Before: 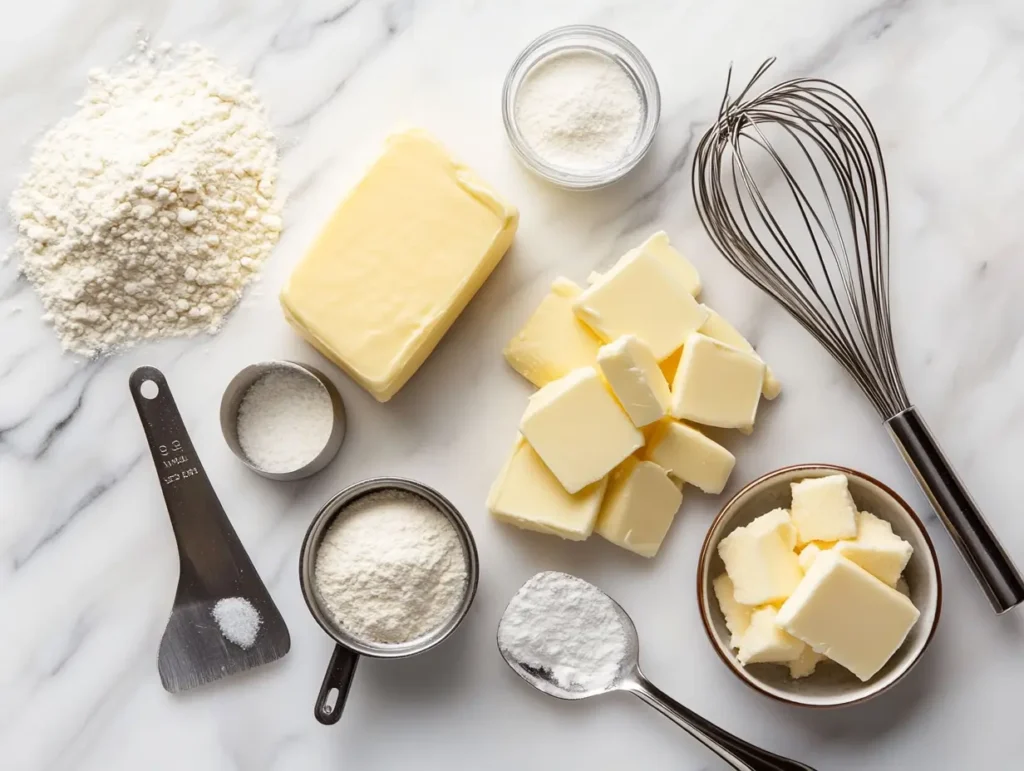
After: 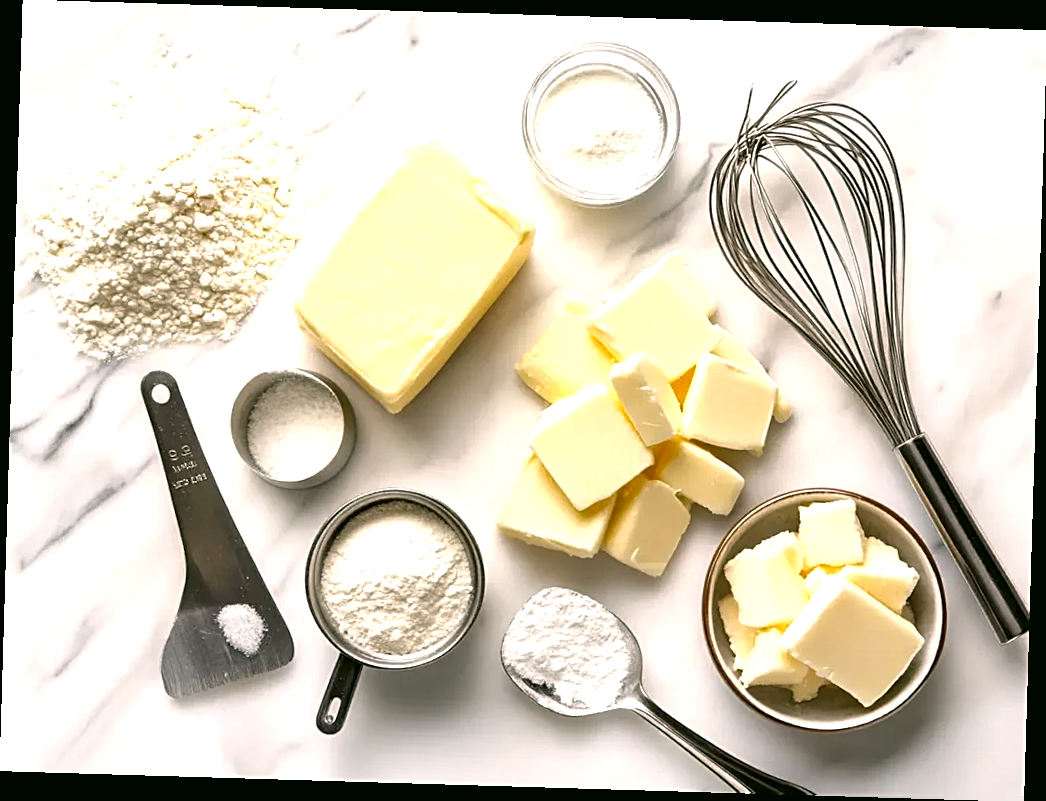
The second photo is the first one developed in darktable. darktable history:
color correction: highlights a* 4.02, highlights b* 4.98, shadows a* -7.55, shadows b* 4.98
sharpen: on, module defaults
rotate and perspective: rotation 1.72°, automatic cropping off
exposure: black level correction 0, exposure 0.5 EV, compensate exposure bias true, compensate highlight preservation false
local contrast: mode bilateral grid, contrast 20, coarseness 50, detail 161%, midtone range 0.2
levels: levels [0, 0.492, 0.984]
contrast brightness saturation: saturation -0.04
white balance: emerald 1
